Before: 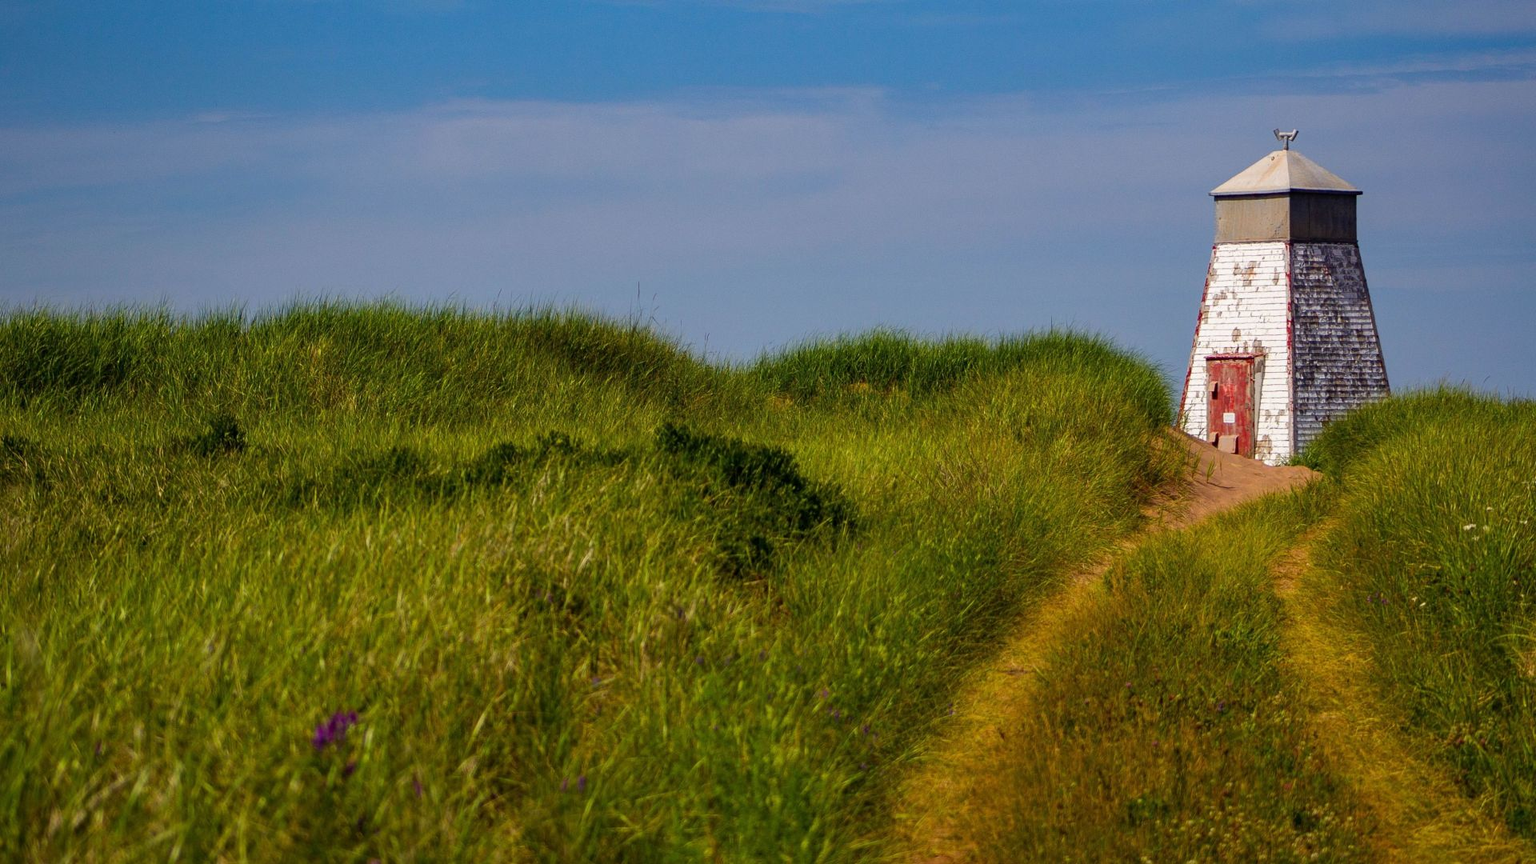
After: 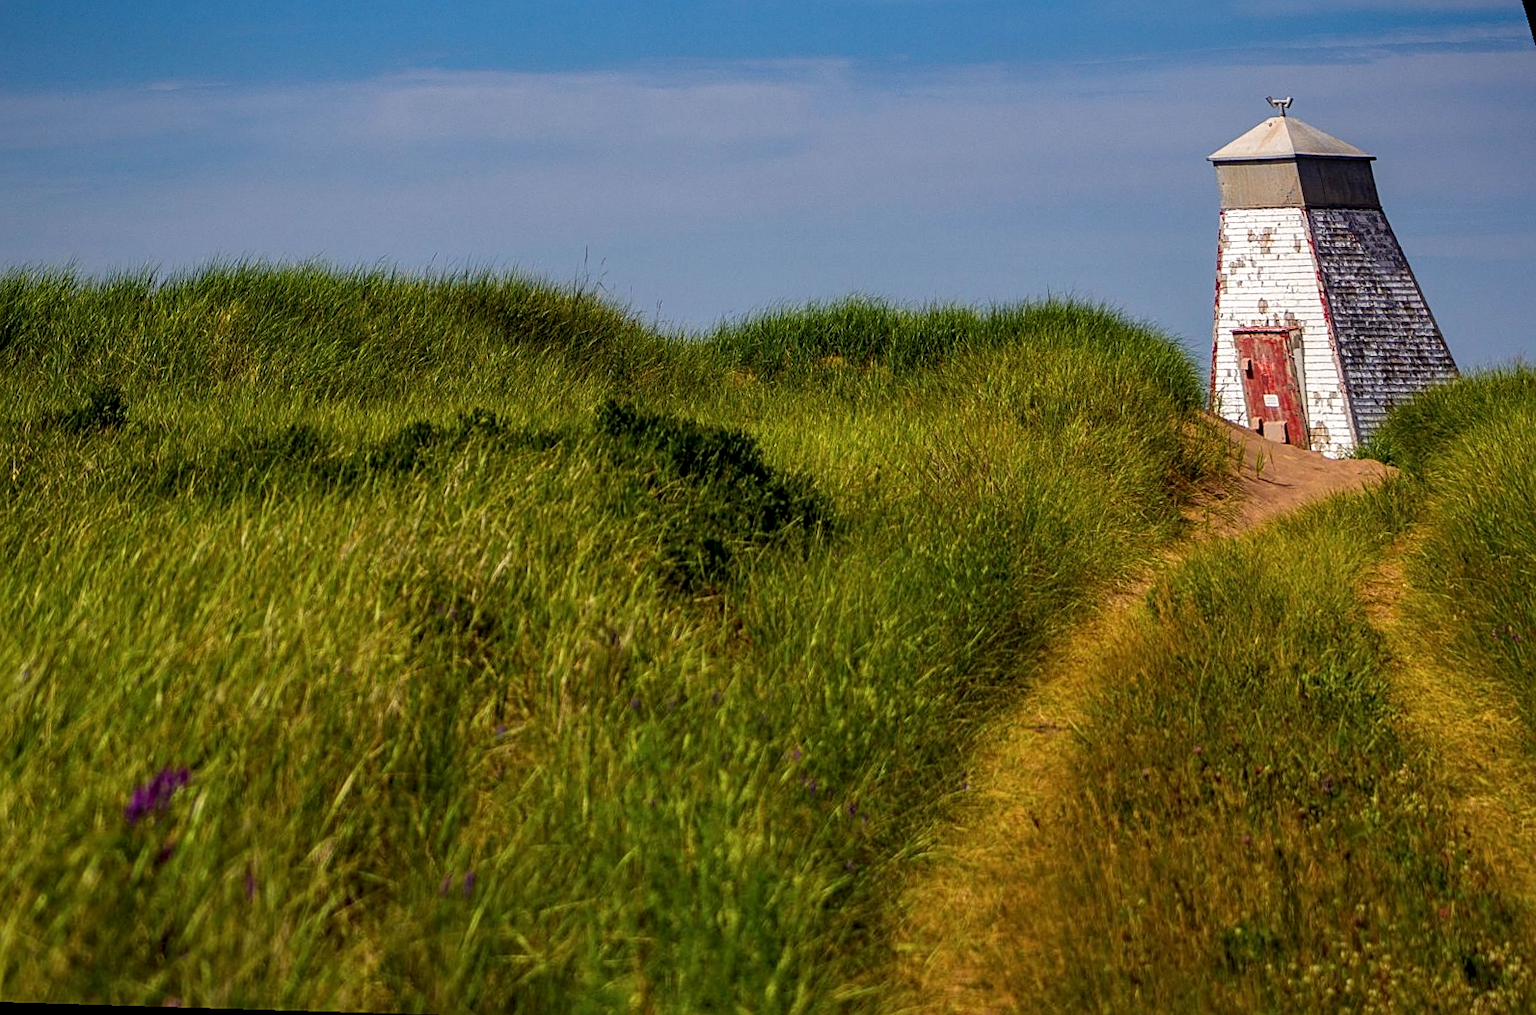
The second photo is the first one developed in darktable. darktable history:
sharpen: on, module defaults
rotate and perspective: rotation 0.72°, lens shift (vertical) -0.352, lens shift (horizontal) -0.051, crop left 0.152, crop right 0.859, crop top 0.019, crop bottom 0.964
local contrast: on, module defaults
